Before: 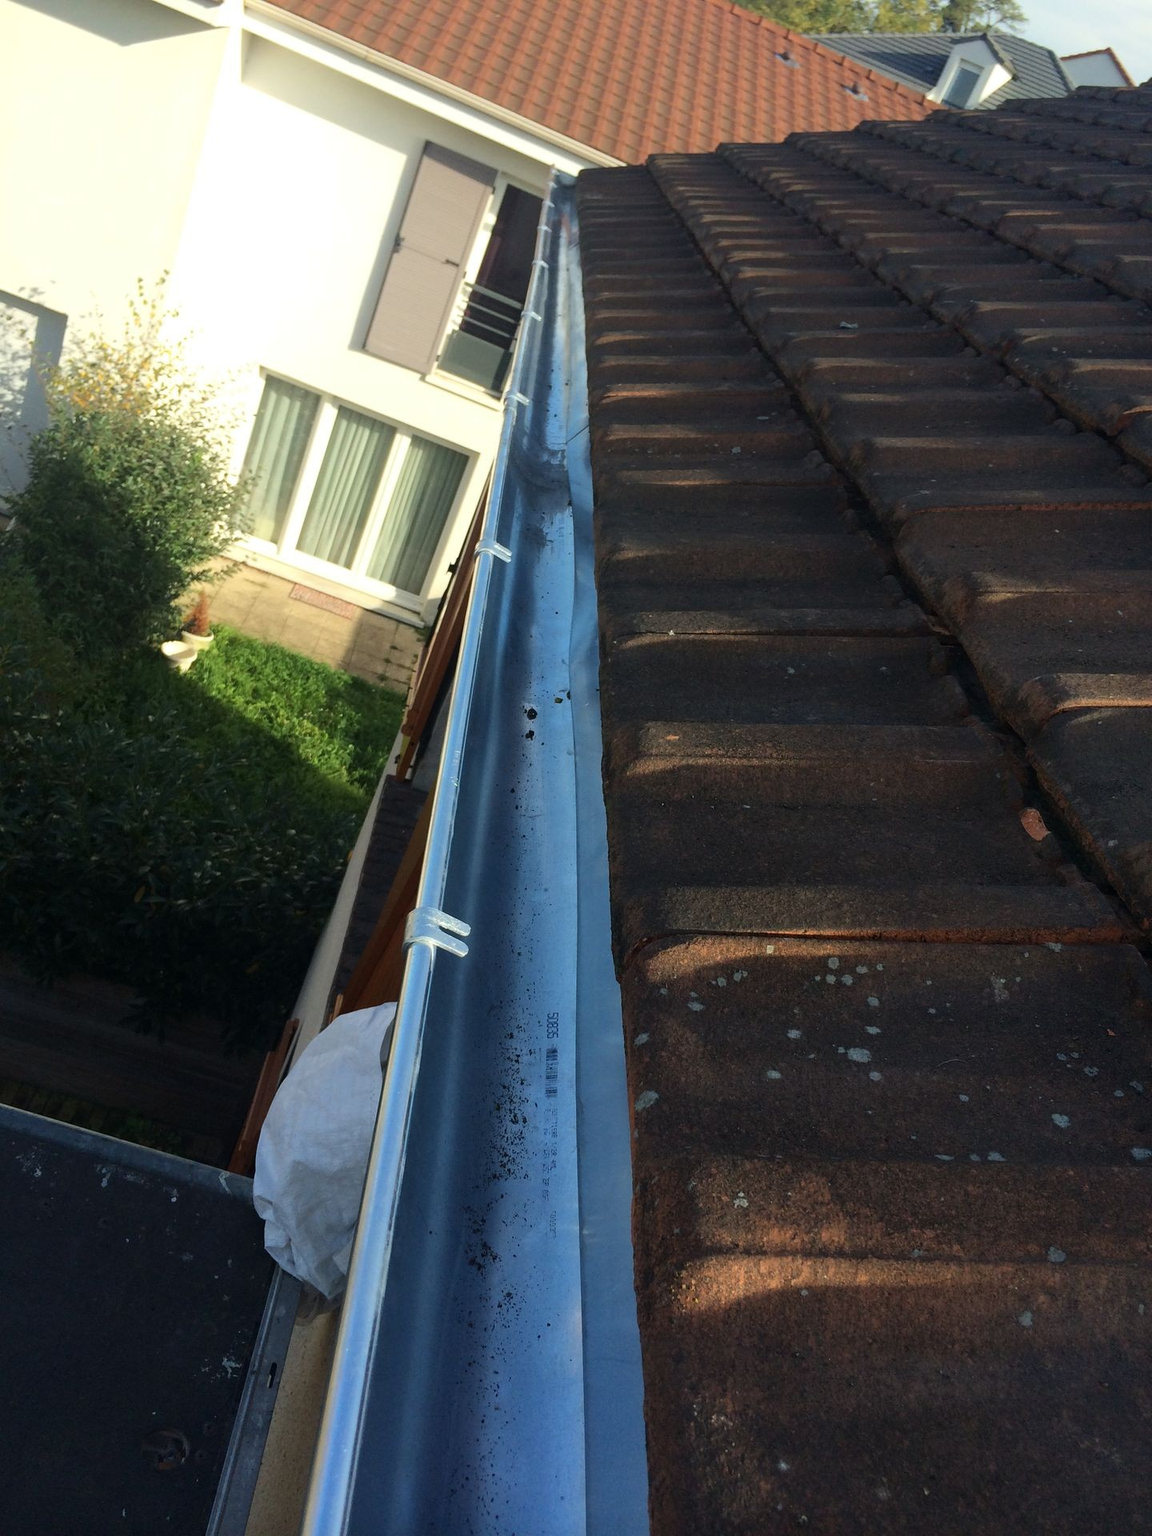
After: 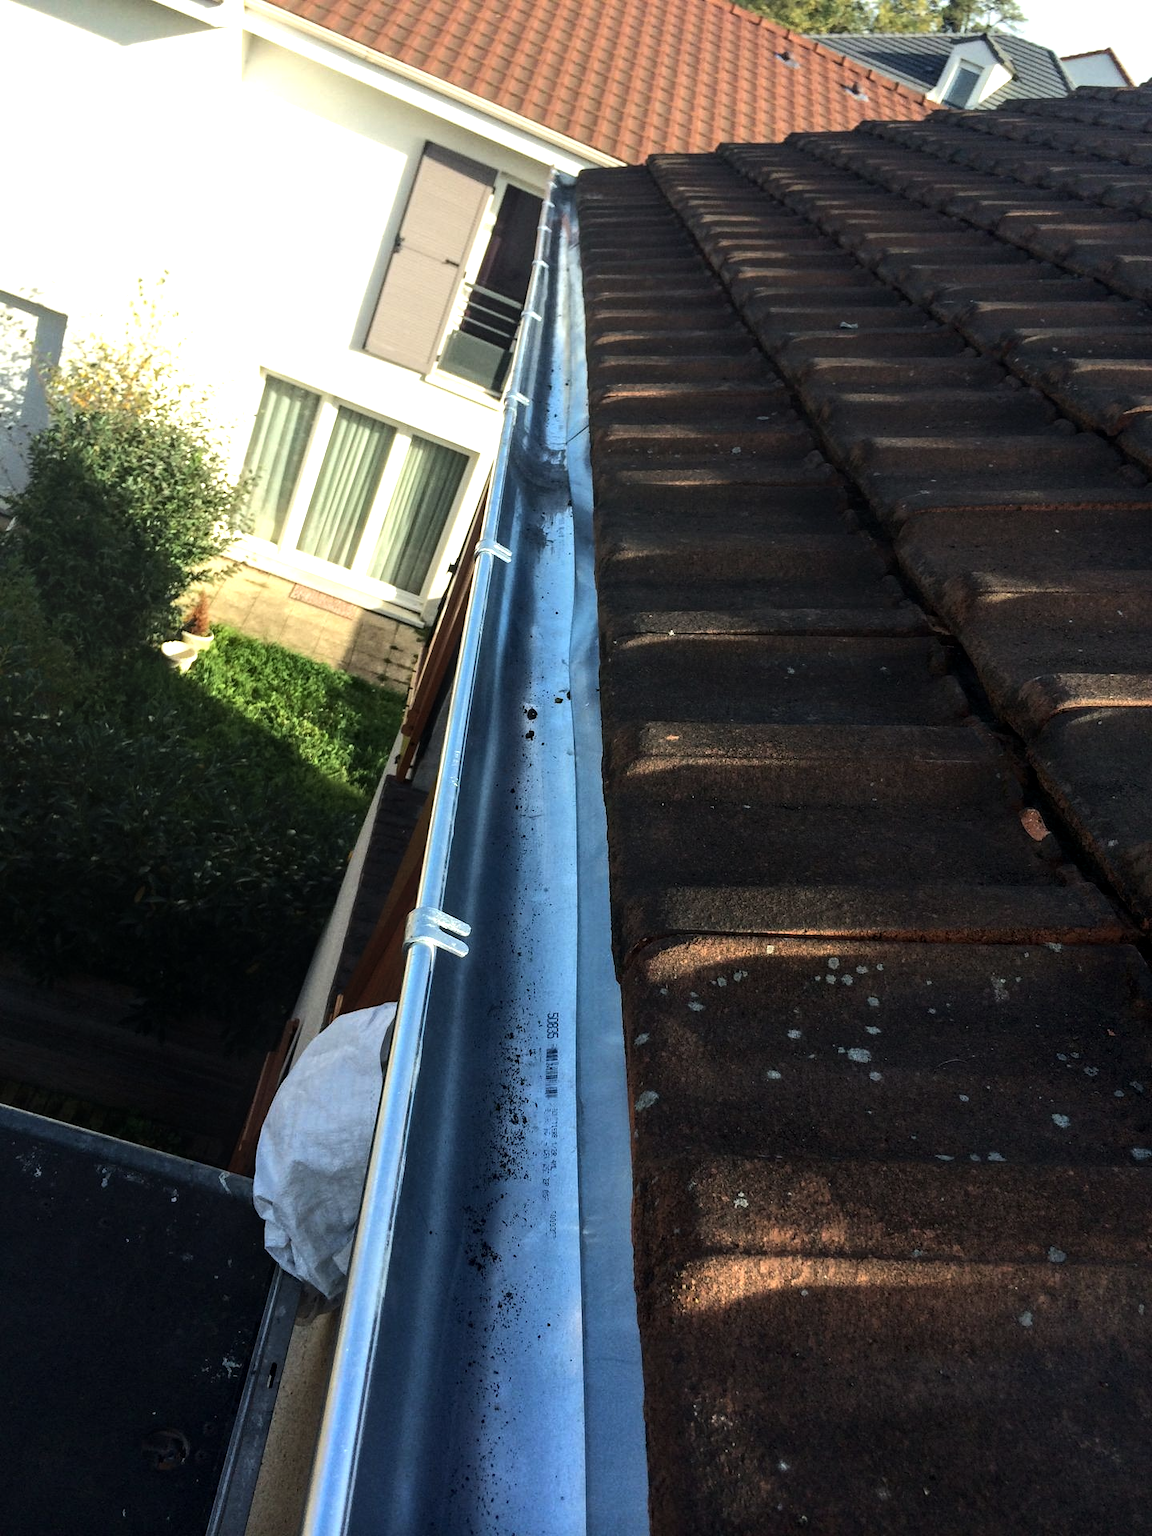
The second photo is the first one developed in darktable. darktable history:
tone equalizer: -8 EV -0.75 EV, -7 EV -0.7 EV, -6 EV -0.6 EV, -5 EV -0.4 EV, -3 EV 0.4 EV, -2 EV 0.6 EV, -1 EV 0.7 EV, +0 EV 0.75 EV, edges refinement/feathering 500, mask exposure compensation -1.57 EV, preserve details no
local contrast: detail 130%
